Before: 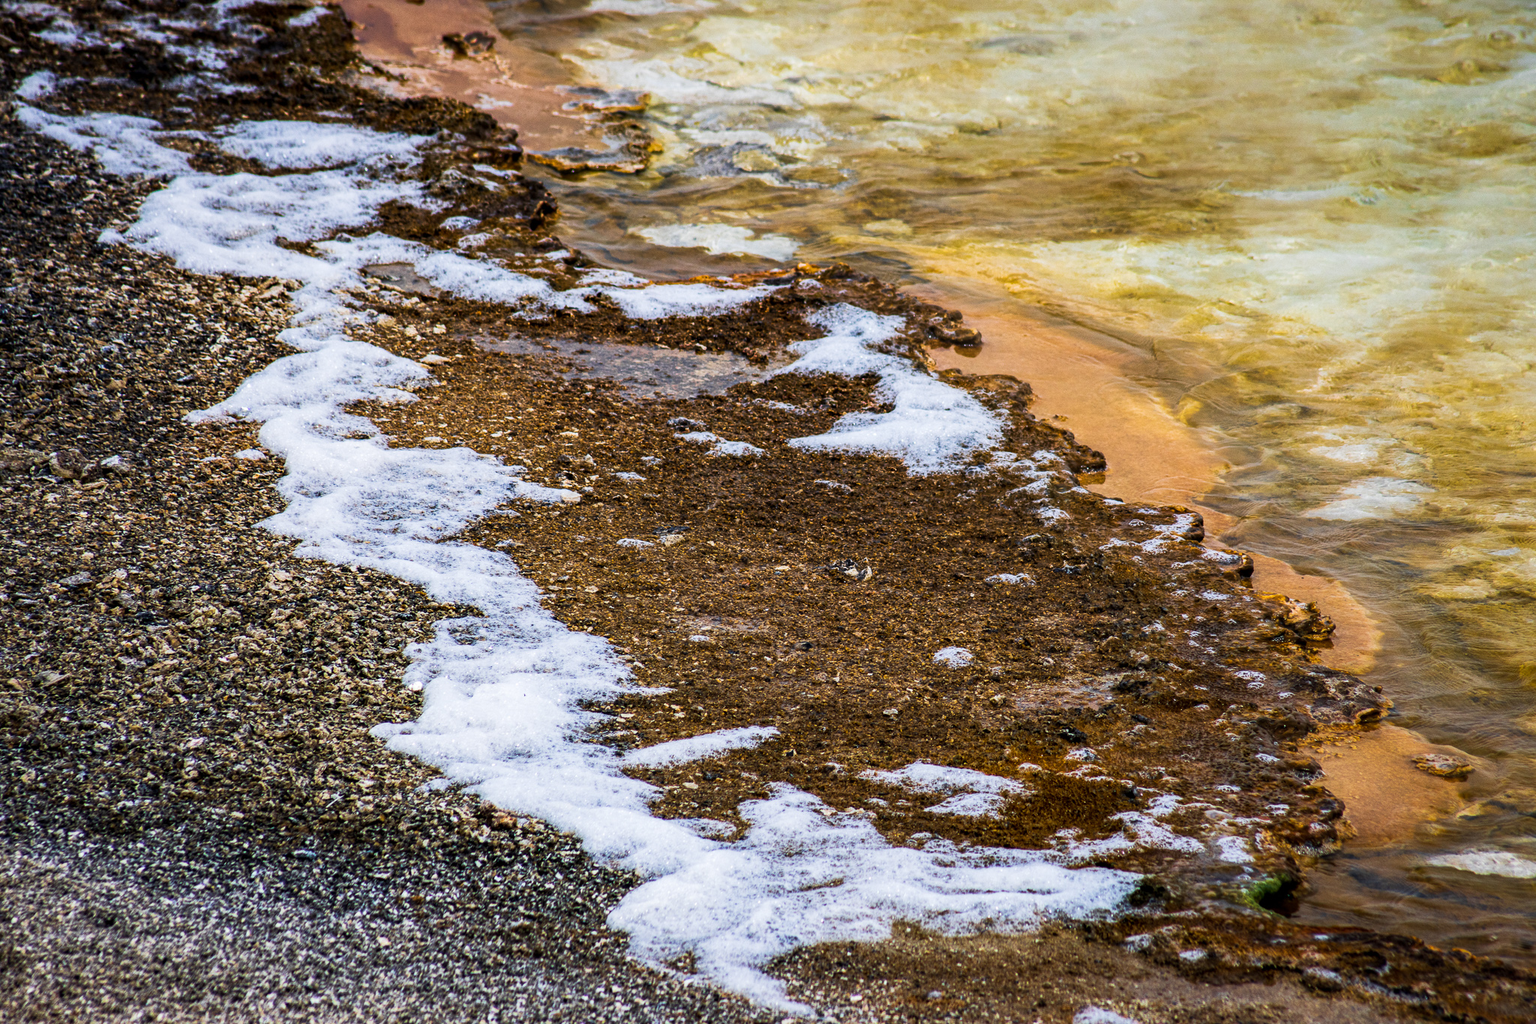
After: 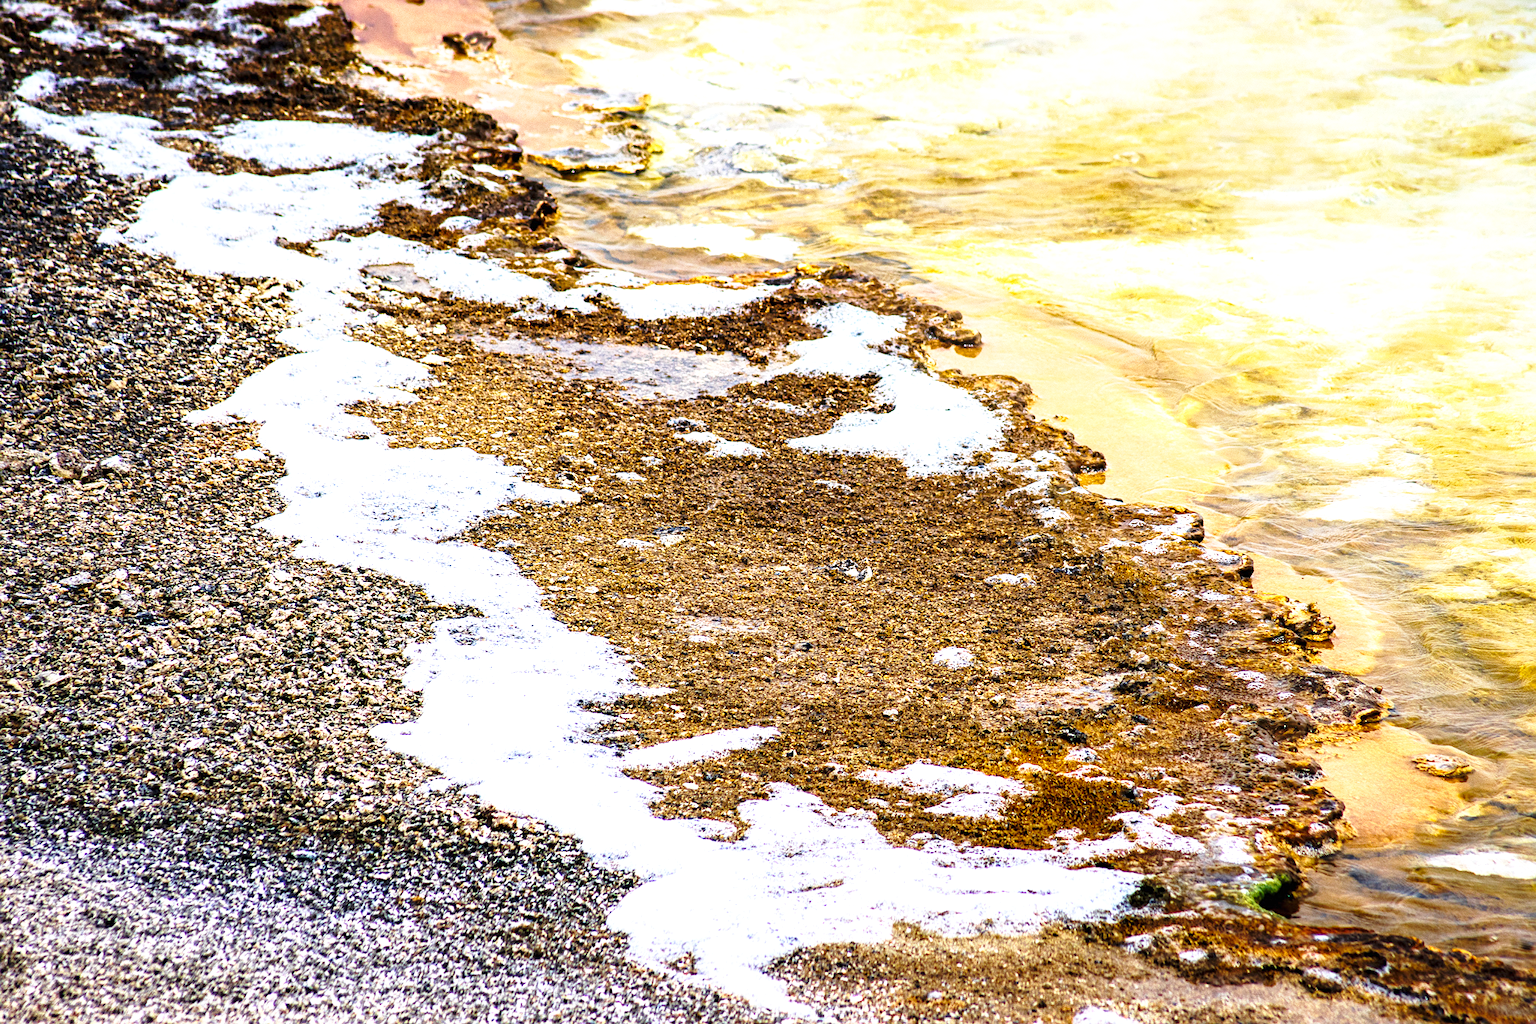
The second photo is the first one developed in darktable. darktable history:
base curve: curves: ch0 [(0, 0) (0.028, 0.03) (0.121, 0.232) (0.46, 0.748) (0.859, 0.968) (1, 1)], preserve colors none
sharpen: amount 0.218
exposure: black level correction 0, exposure 1.104 EV, compensate highlight preservation false
